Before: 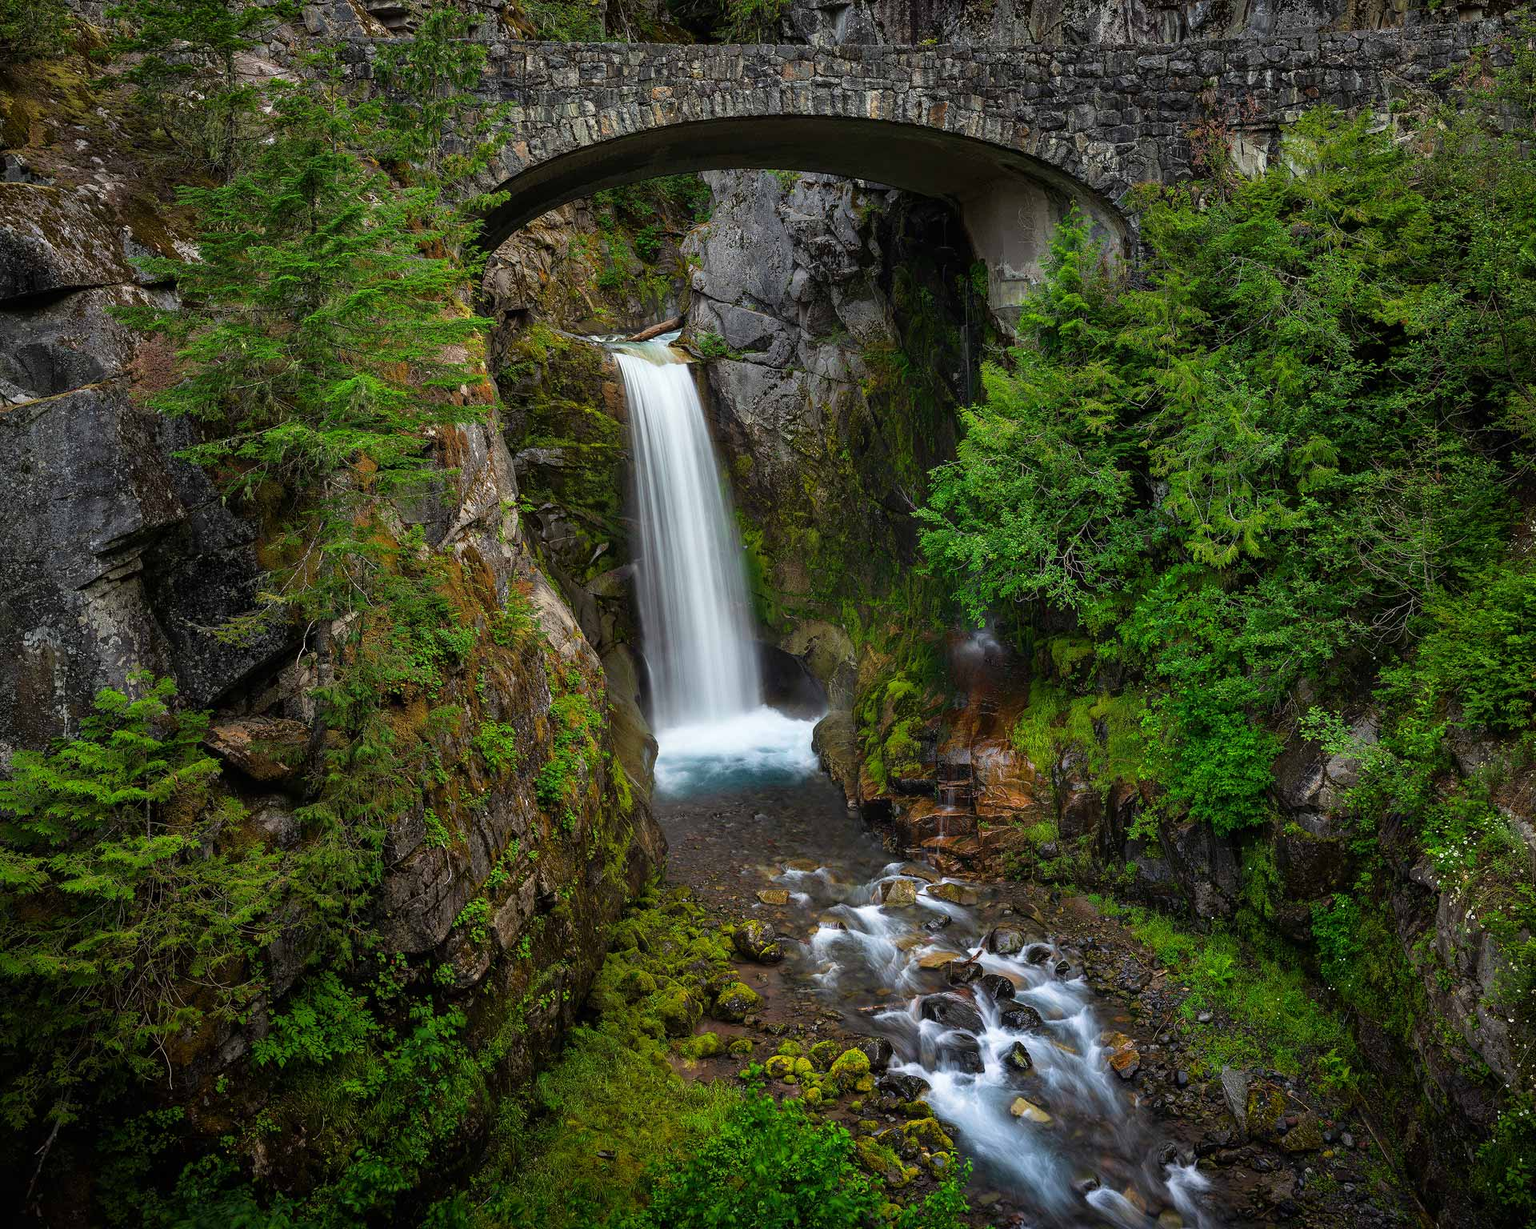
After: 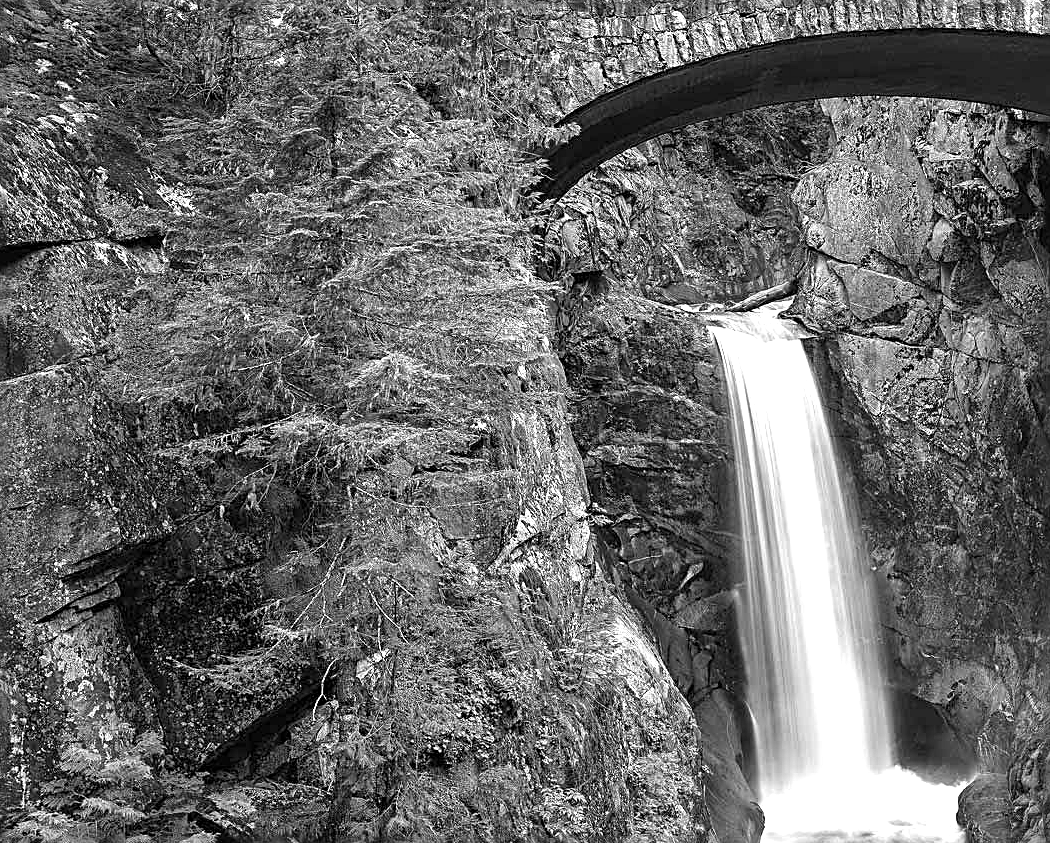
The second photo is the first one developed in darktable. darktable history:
sharpen: radius 2.531, amount 0.628
exposure: black level correction 0, exposure 1.1 EV, compensate exposure bias true, compensate highlight preservation false
crop and rotate: left 3.047%, top 7.509%, right 42.236%, bottom 37.598%
monochrome: a -6.99, b 35.61, size 1.4
